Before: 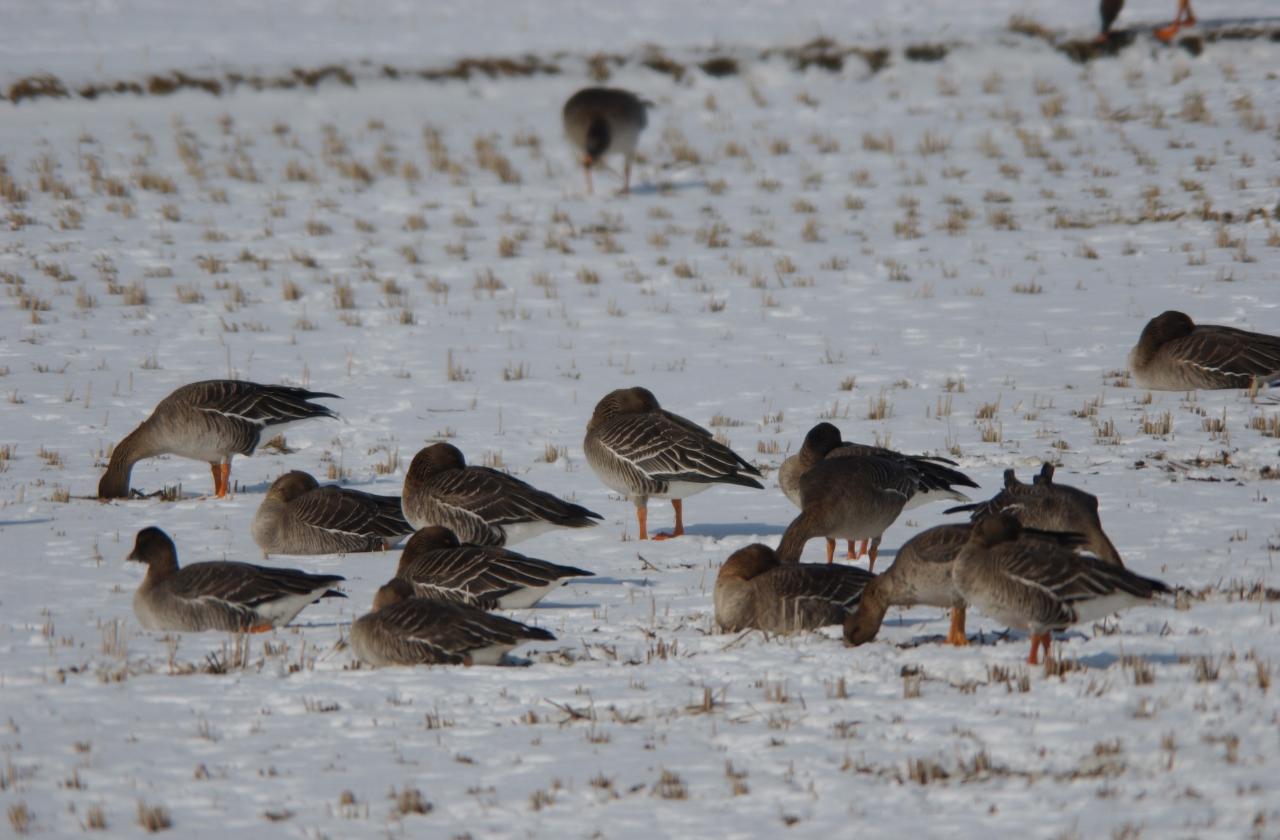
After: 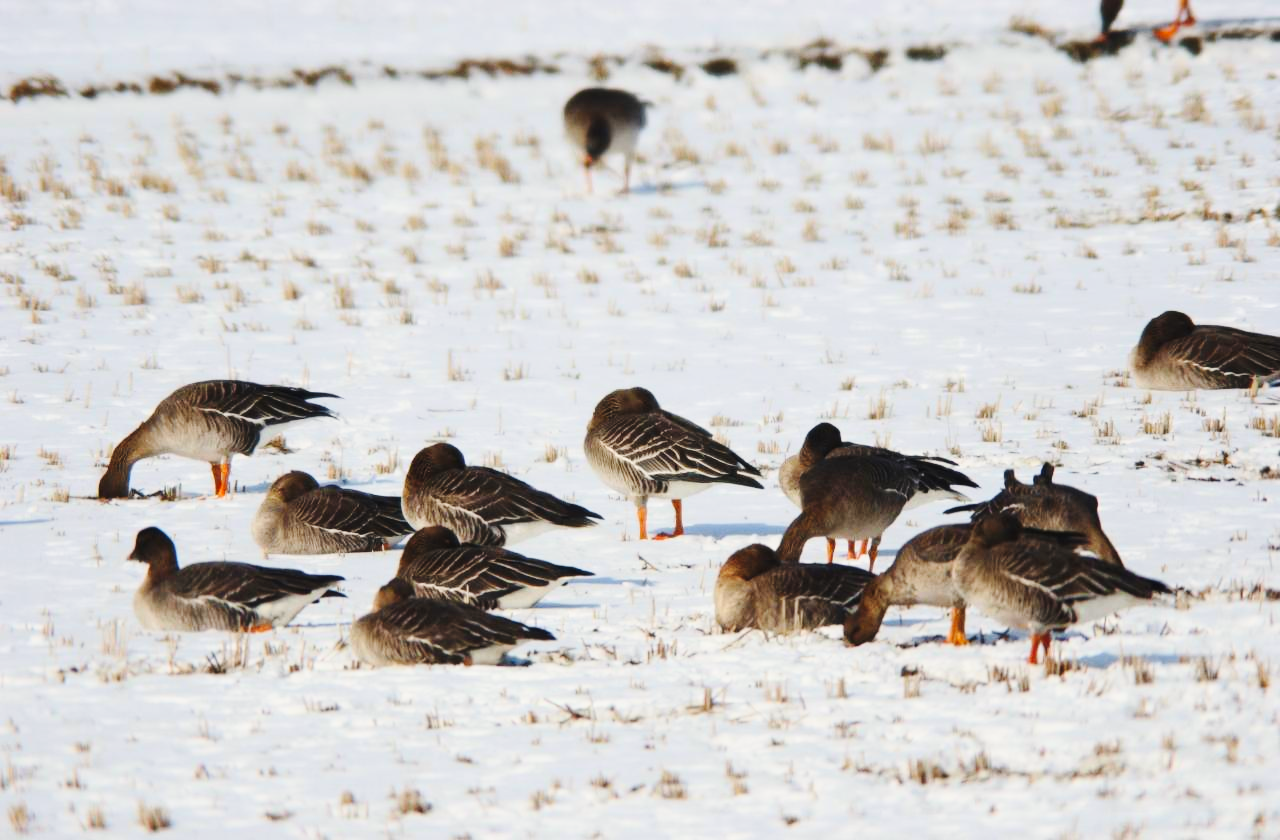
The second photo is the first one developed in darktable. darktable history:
base curve: curves: ch0 [(0, 0) (0.028, 0.03) (0.121, 0.232) (0.46, 0.748) (0.859, 0.968) (1, 1)], preserve colors none
contrast brightness saturation: contrast 0.202, brightness 0.168, saturation 0.223
color correction: highlights b* 2.93
